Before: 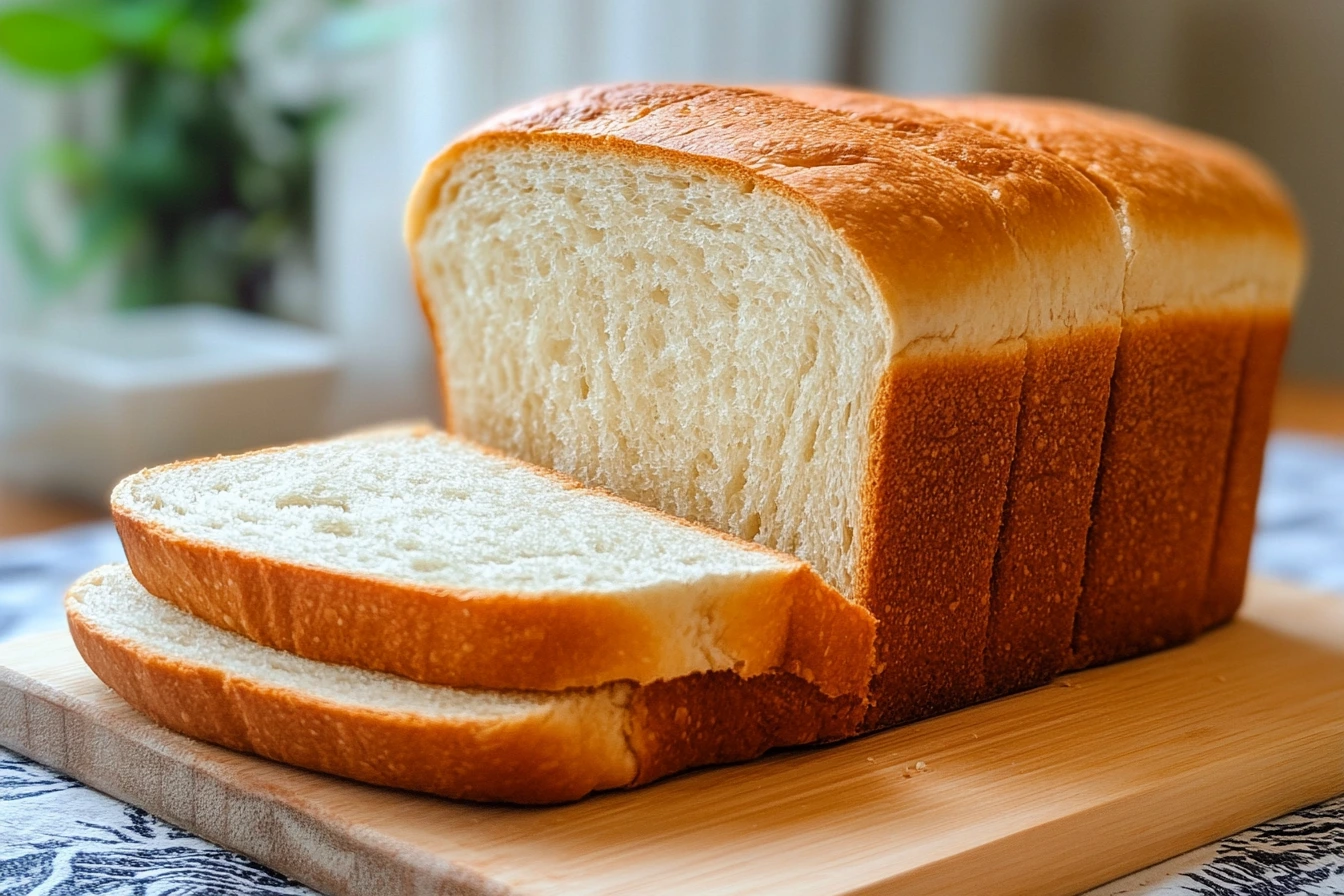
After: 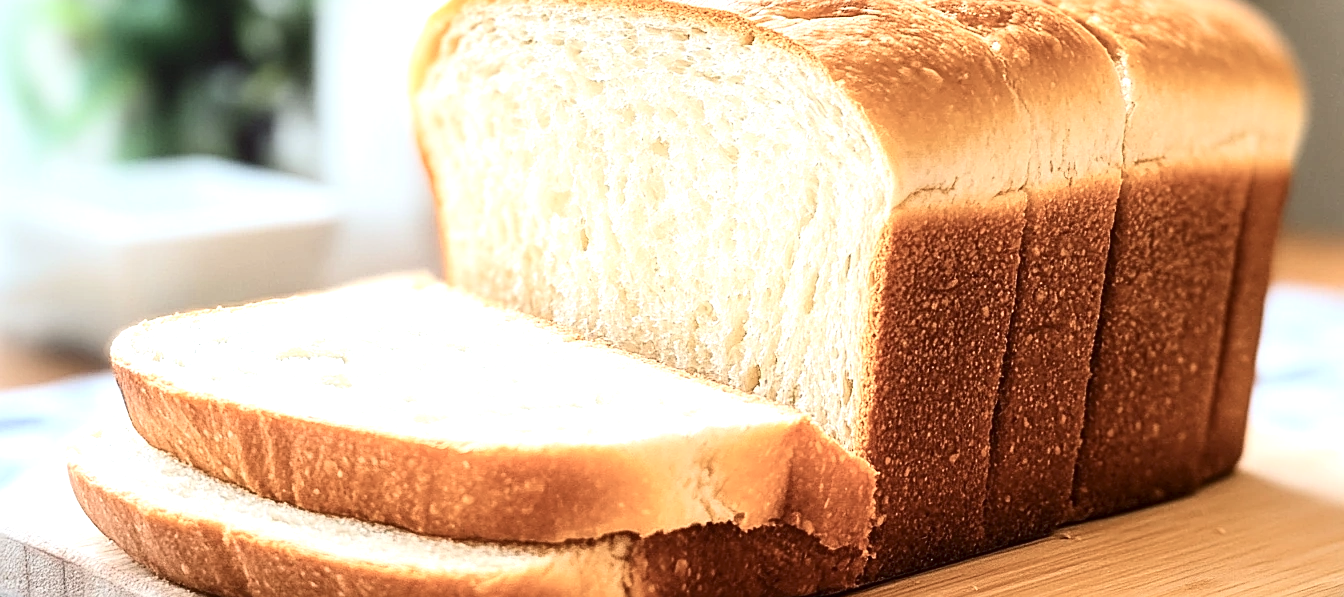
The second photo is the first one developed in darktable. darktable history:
crop: top 16.624%, bottom 16.703%
sharpen: on, module defaults
exposure: exposure 1.071 EV, compensate highlight preservation false
contrast brightness saturation: contrast 0.248, saturation -0.32
